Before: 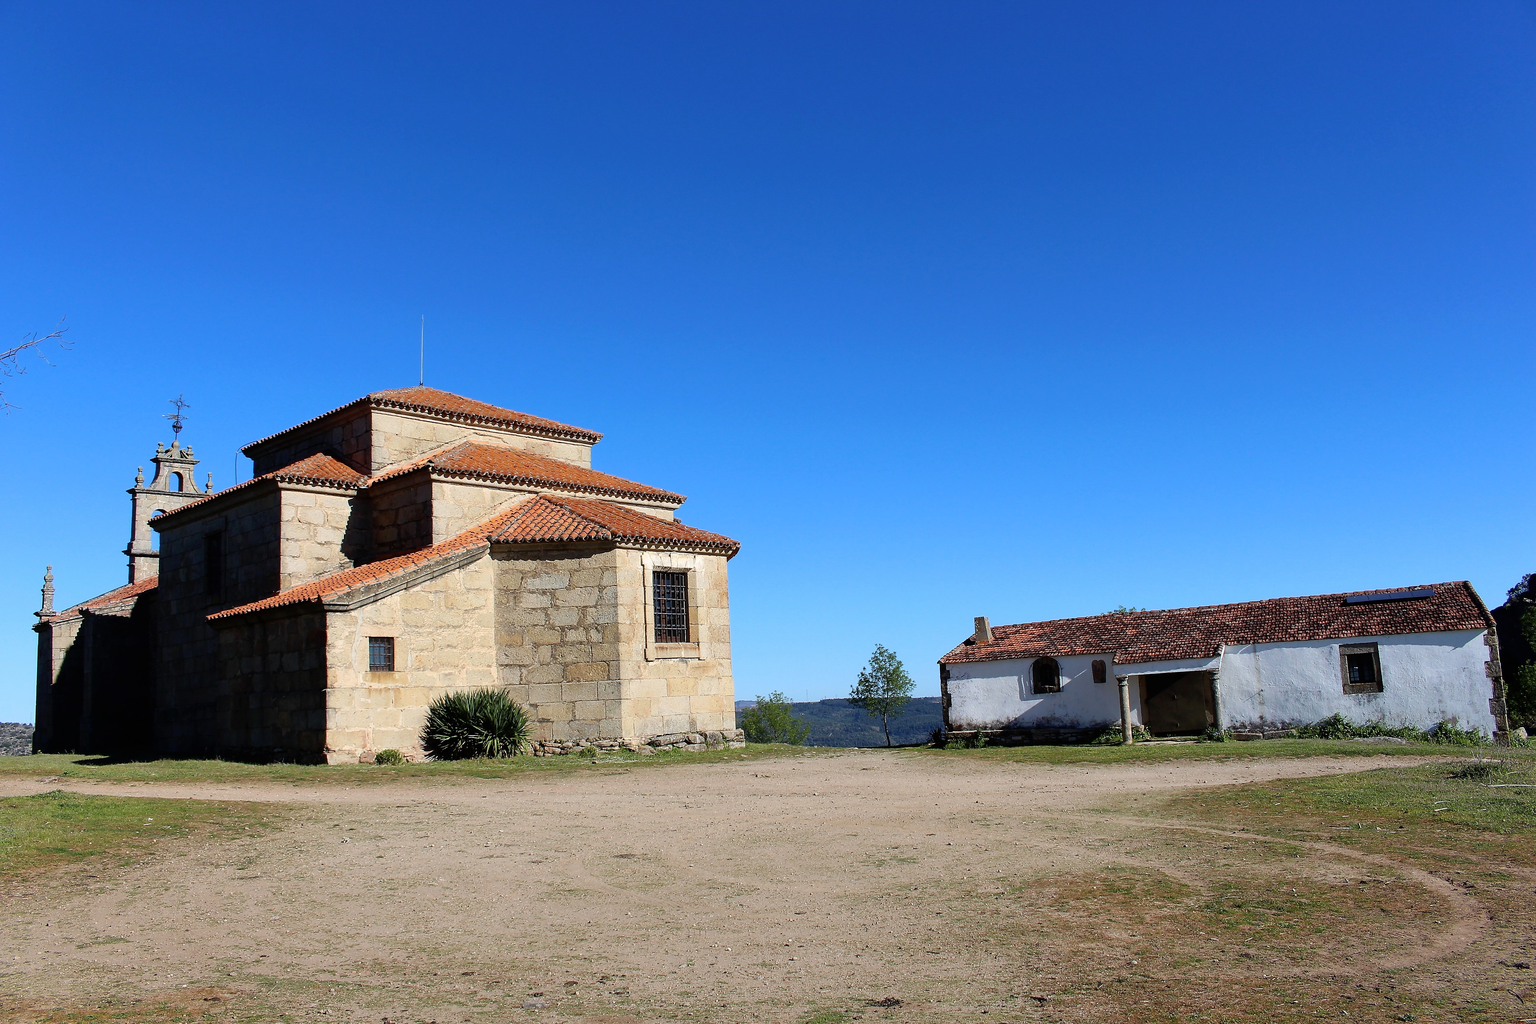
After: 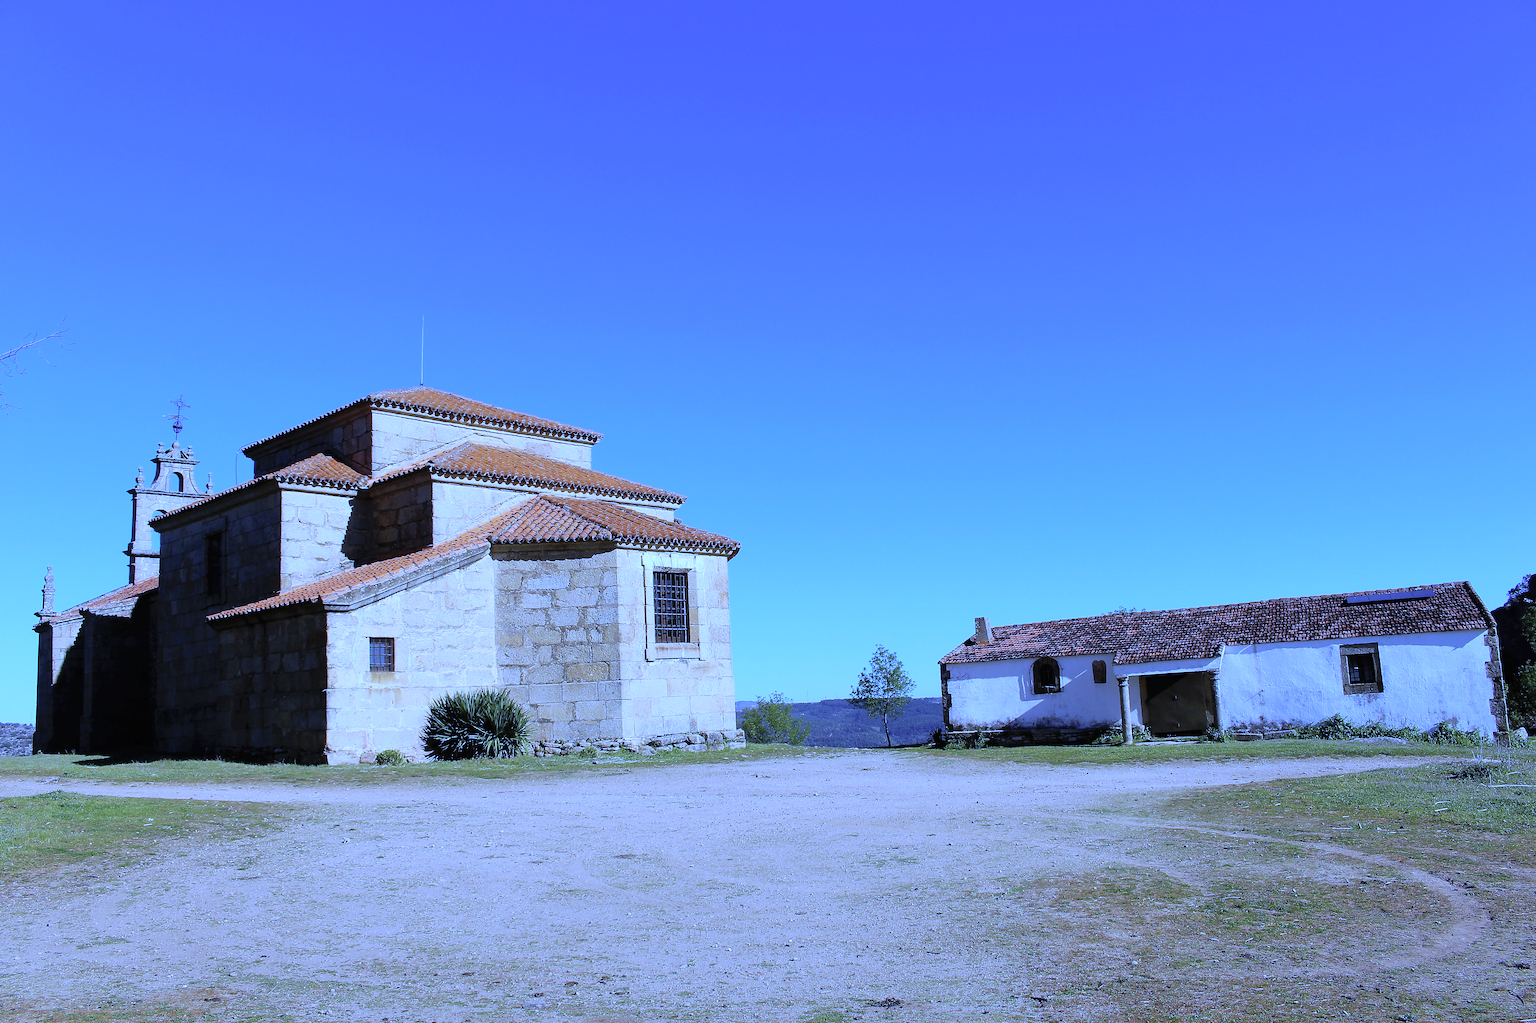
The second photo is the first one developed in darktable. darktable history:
crop: bottom 0.071%
tone equalizer: -8 EV -0.55 EV
white balance: red 0.766, blue 1.537
contrast brightness saturation: brightness 0.13
